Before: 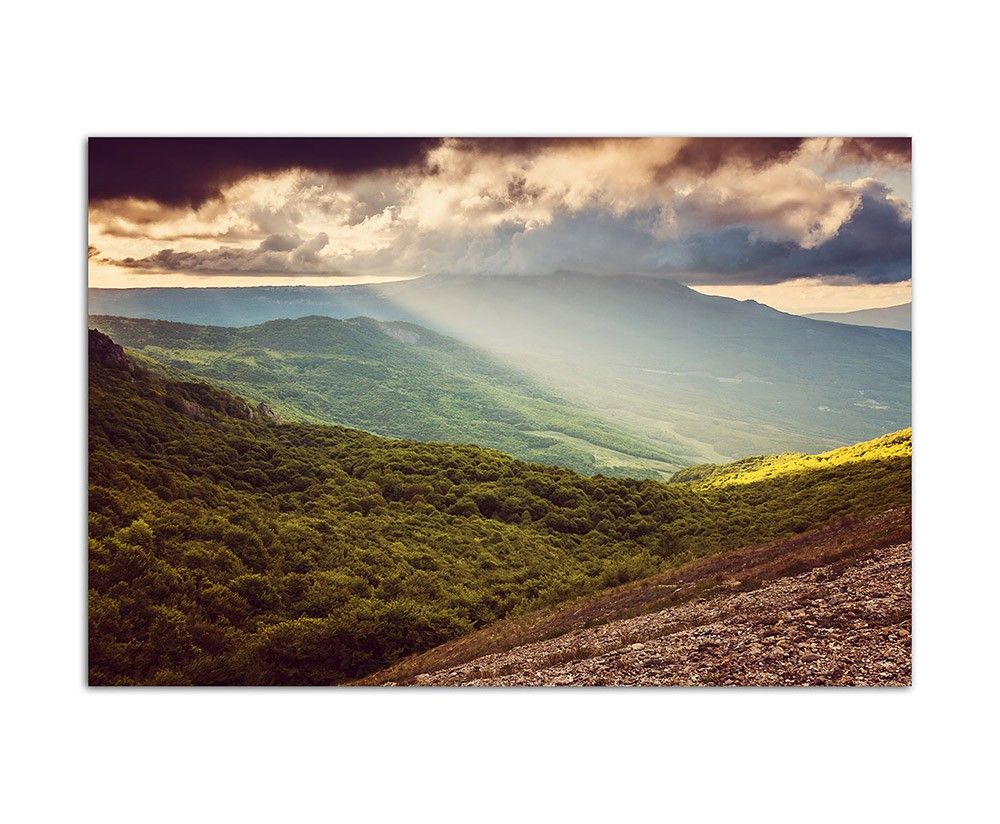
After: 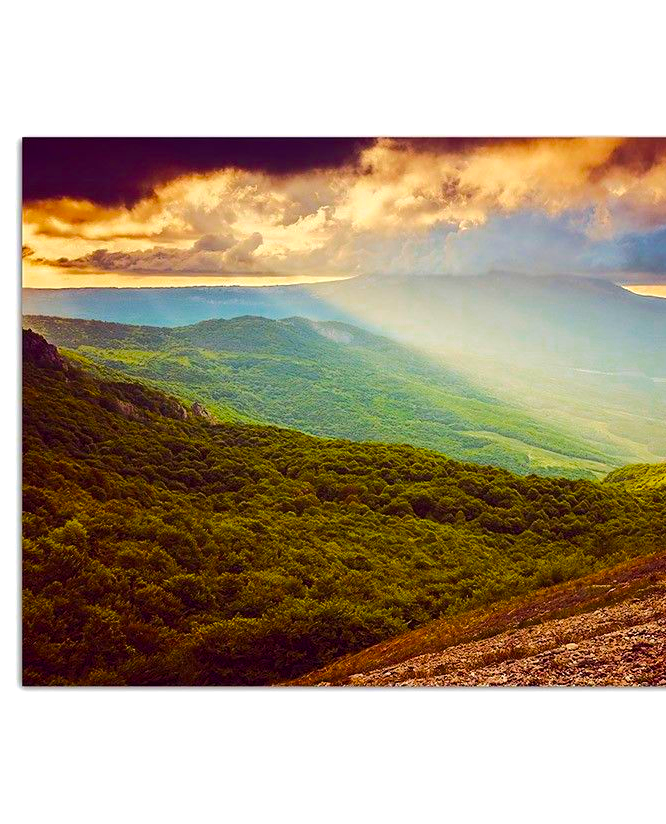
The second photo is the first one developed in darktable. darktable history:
crop and rotate: left 6.617%, right 26.717%
base curve: curves: ch0 [(0, 0) (0.262, 0.32) (0.722, 0.705) (1, 1)]
tone equalizer: -8 EV -0.417 EV, -7 EV -0.389 EV, -6 EV -0.333 EV, -5 EV -0.222 EV, -3 EV 0.222 EV, -2 EV 0.333 EV, -1 EV 0.389 EV, +0 EV 0.417 EV, edges refinement/feathering 500, mask exposure compensation -1.57 EV, preserve details no
color balance rgb: perceptual saturation grading › global saturation 30%, global vibrance 20%
color zones: curves: ch0 [(0, 0.425) (0.143, 0.422) (0.286, 0.42) (0.429, 0.419) (0.571, 0.419) (0.714, 0.42) (0.857, 0.422) (1, 0.425)]; ch1 [(0, 0.666) (0.143, 0.669) (0.286, 0.671) (0.429, 0.67) (0.571, 0.67) (0.714, 0.67) (0.857, 0.67) (1, 0.666)]
